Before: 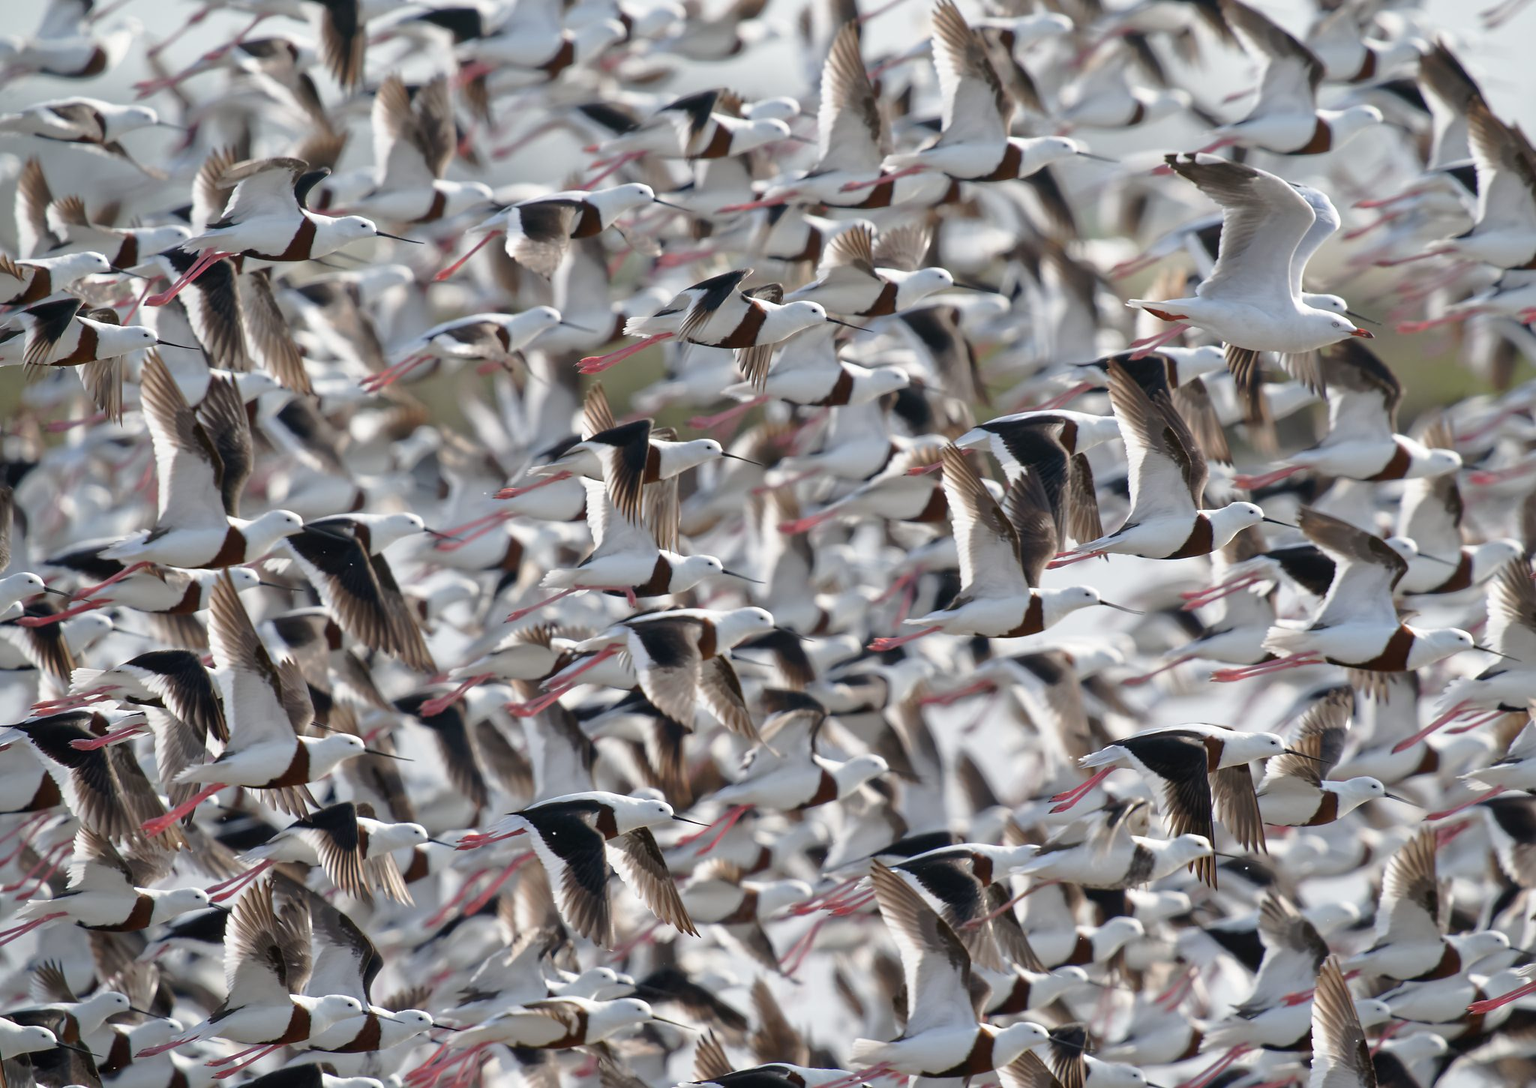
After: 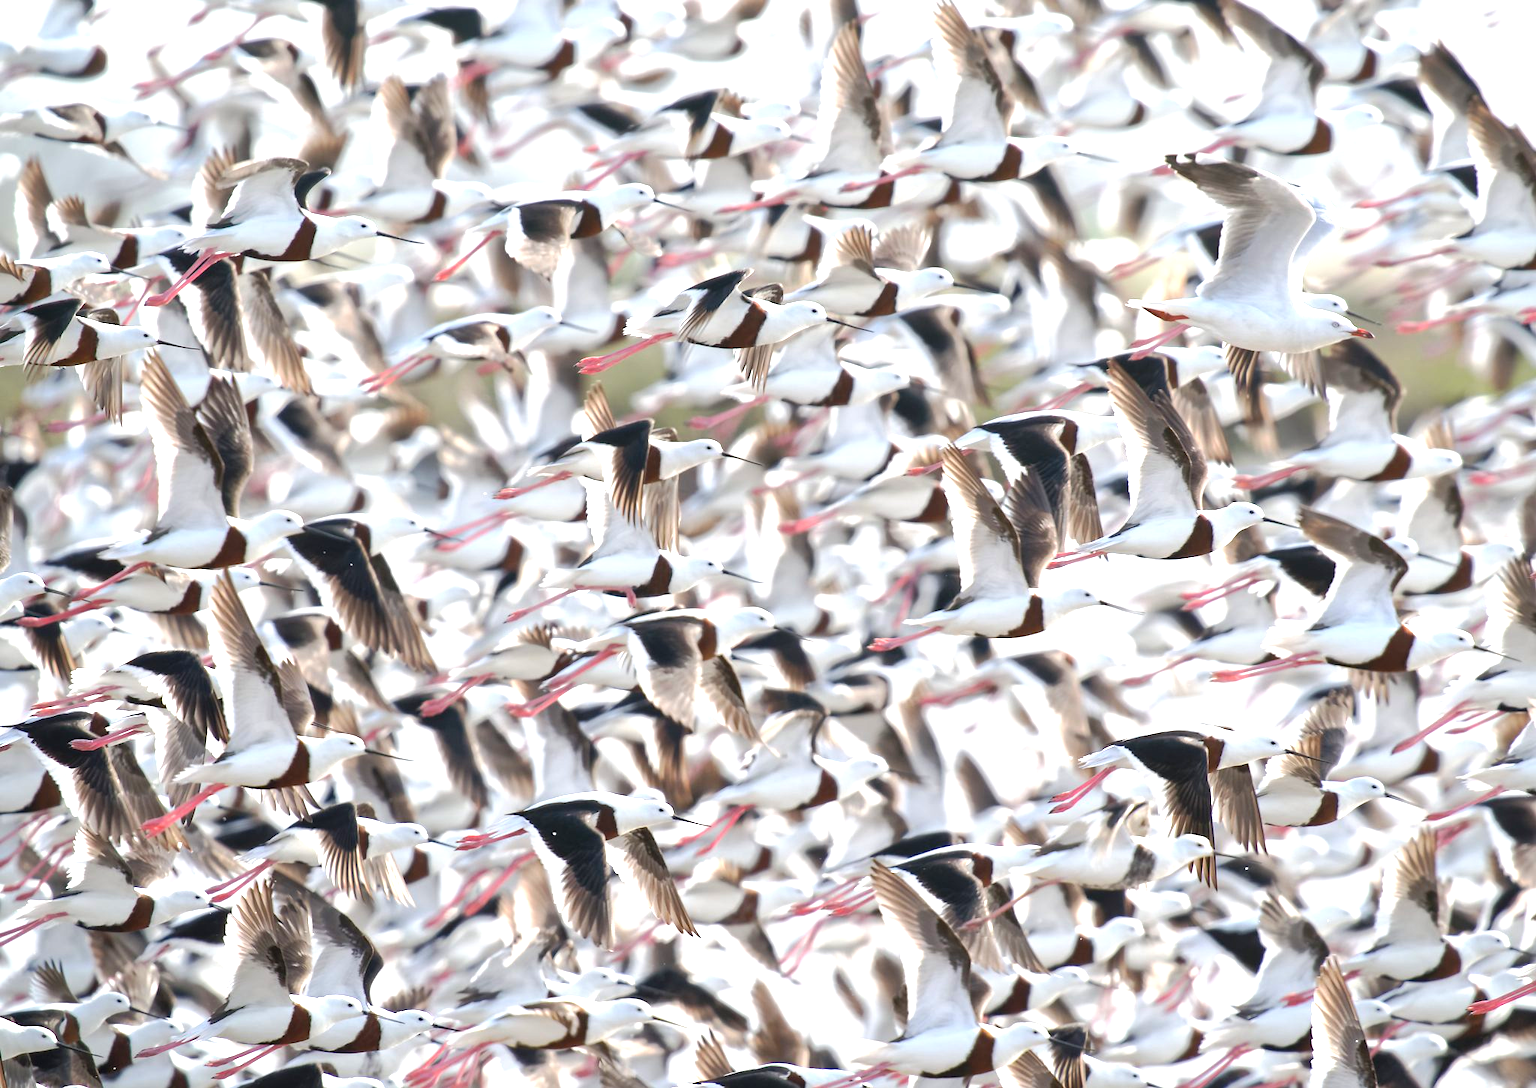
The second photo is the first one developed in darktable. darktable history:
exposure: black level correction 0, exposure 1.285 EV, compensate highlight preservation false
